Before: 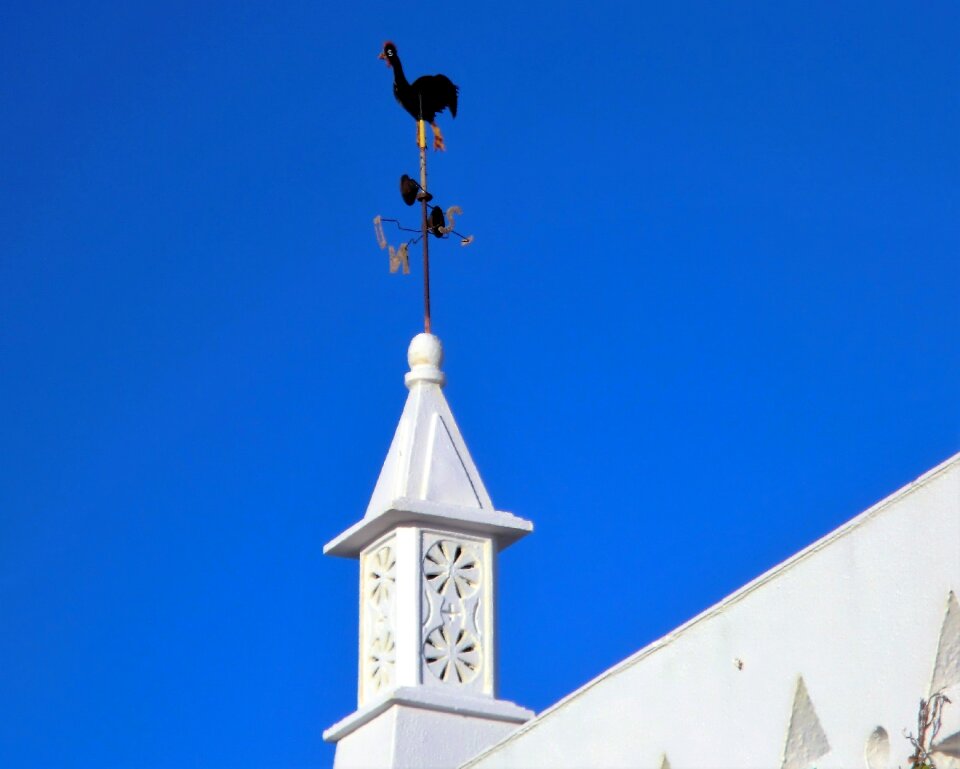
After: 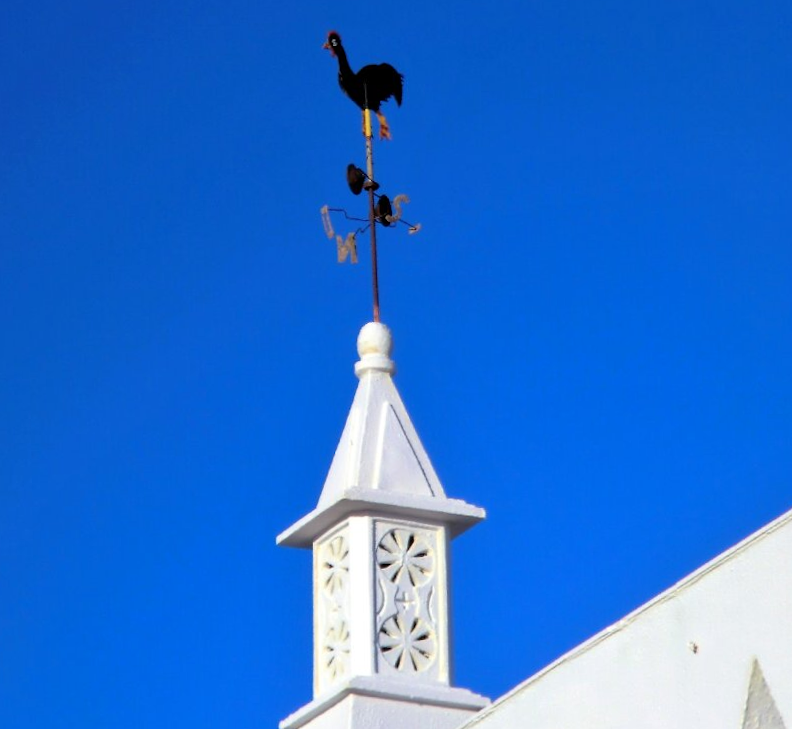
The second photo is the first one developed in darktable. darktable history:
exposure: compensate highlight preservation false
crop and rotate: angle 1°, left 4.281%, top 0.642%, right 11.383%, bottom 2.486%
